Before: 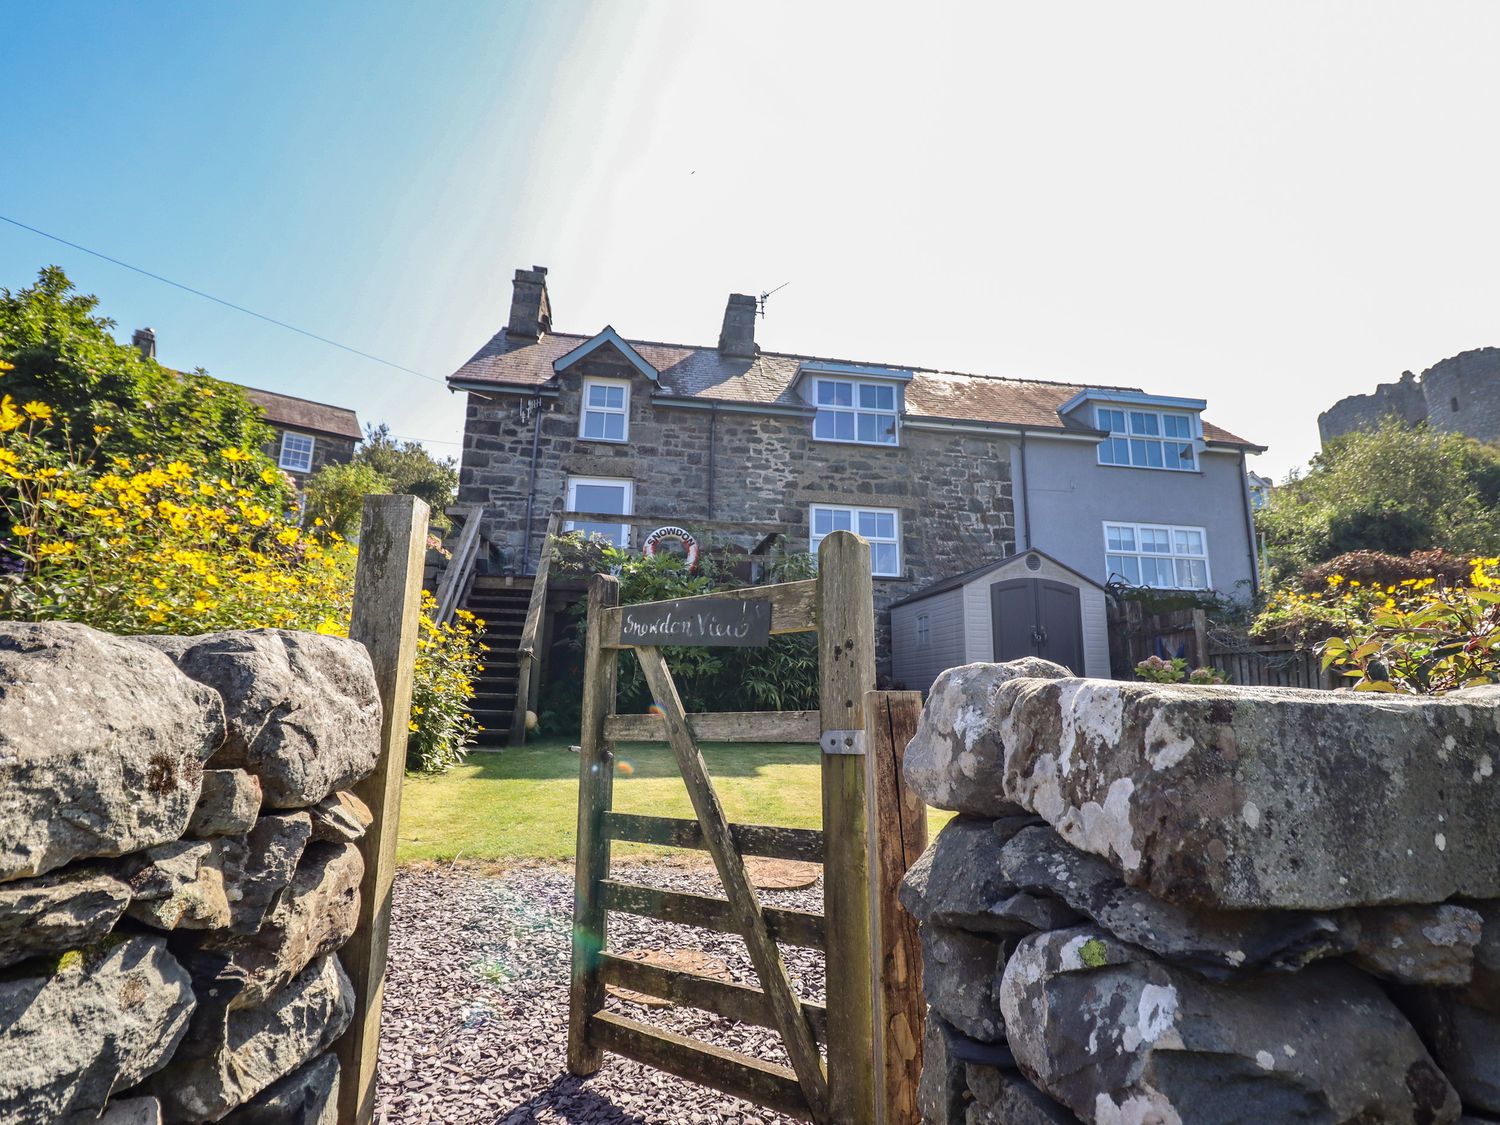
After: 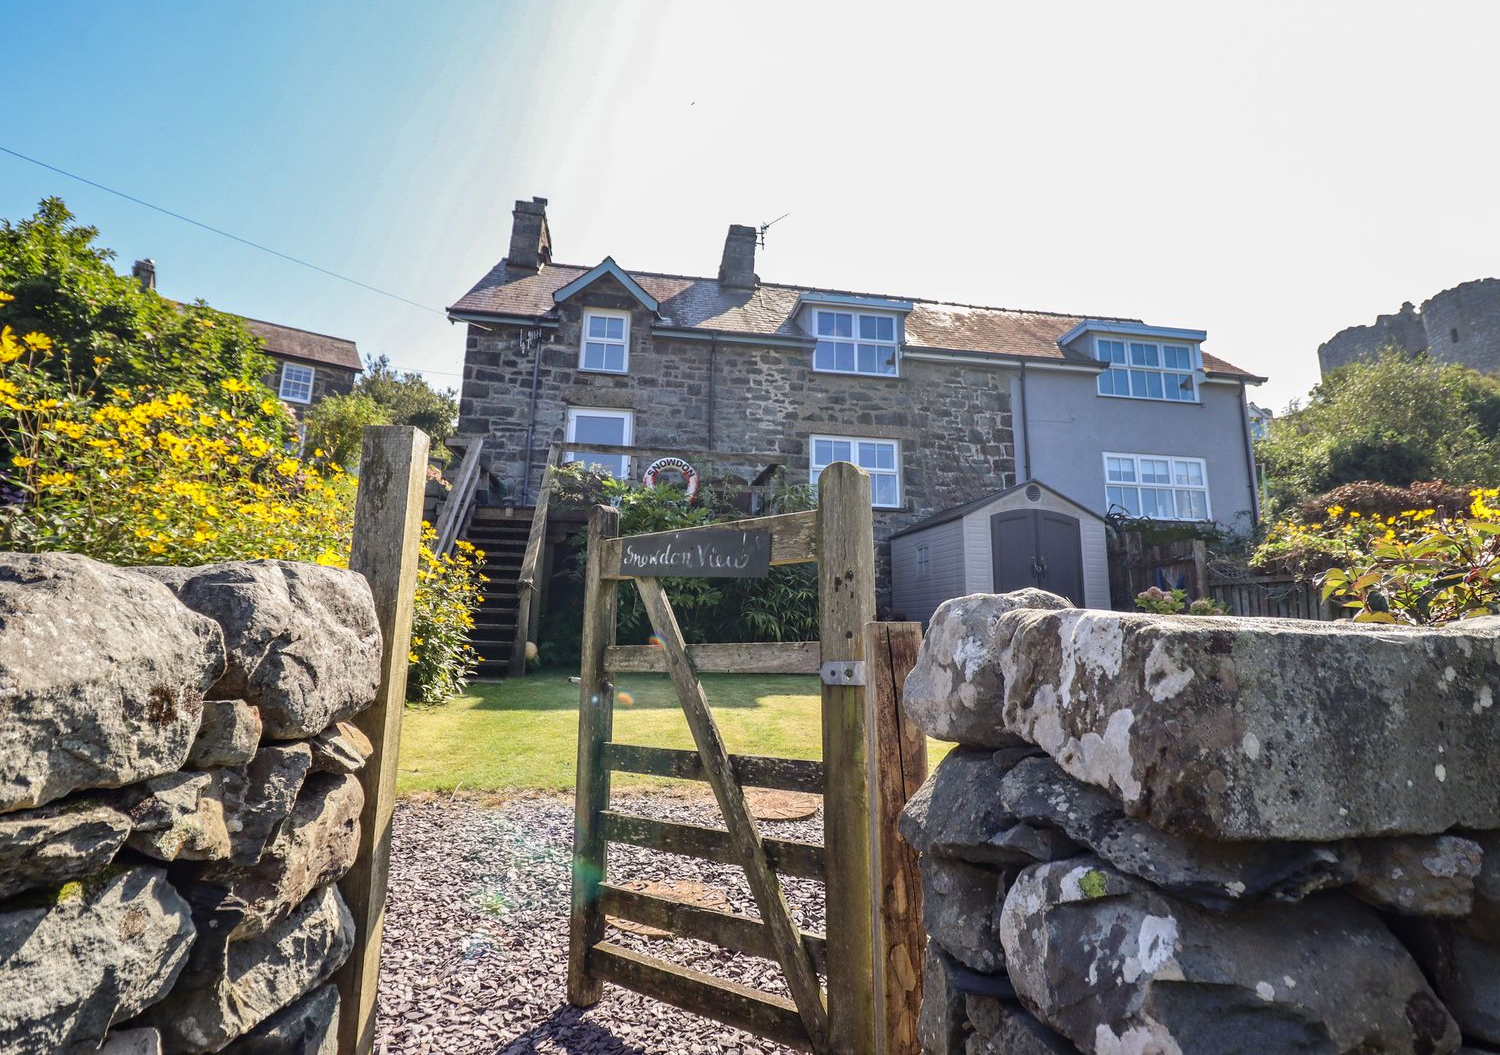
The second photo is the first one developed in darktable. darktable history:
crop and rotate: top 6.184%
